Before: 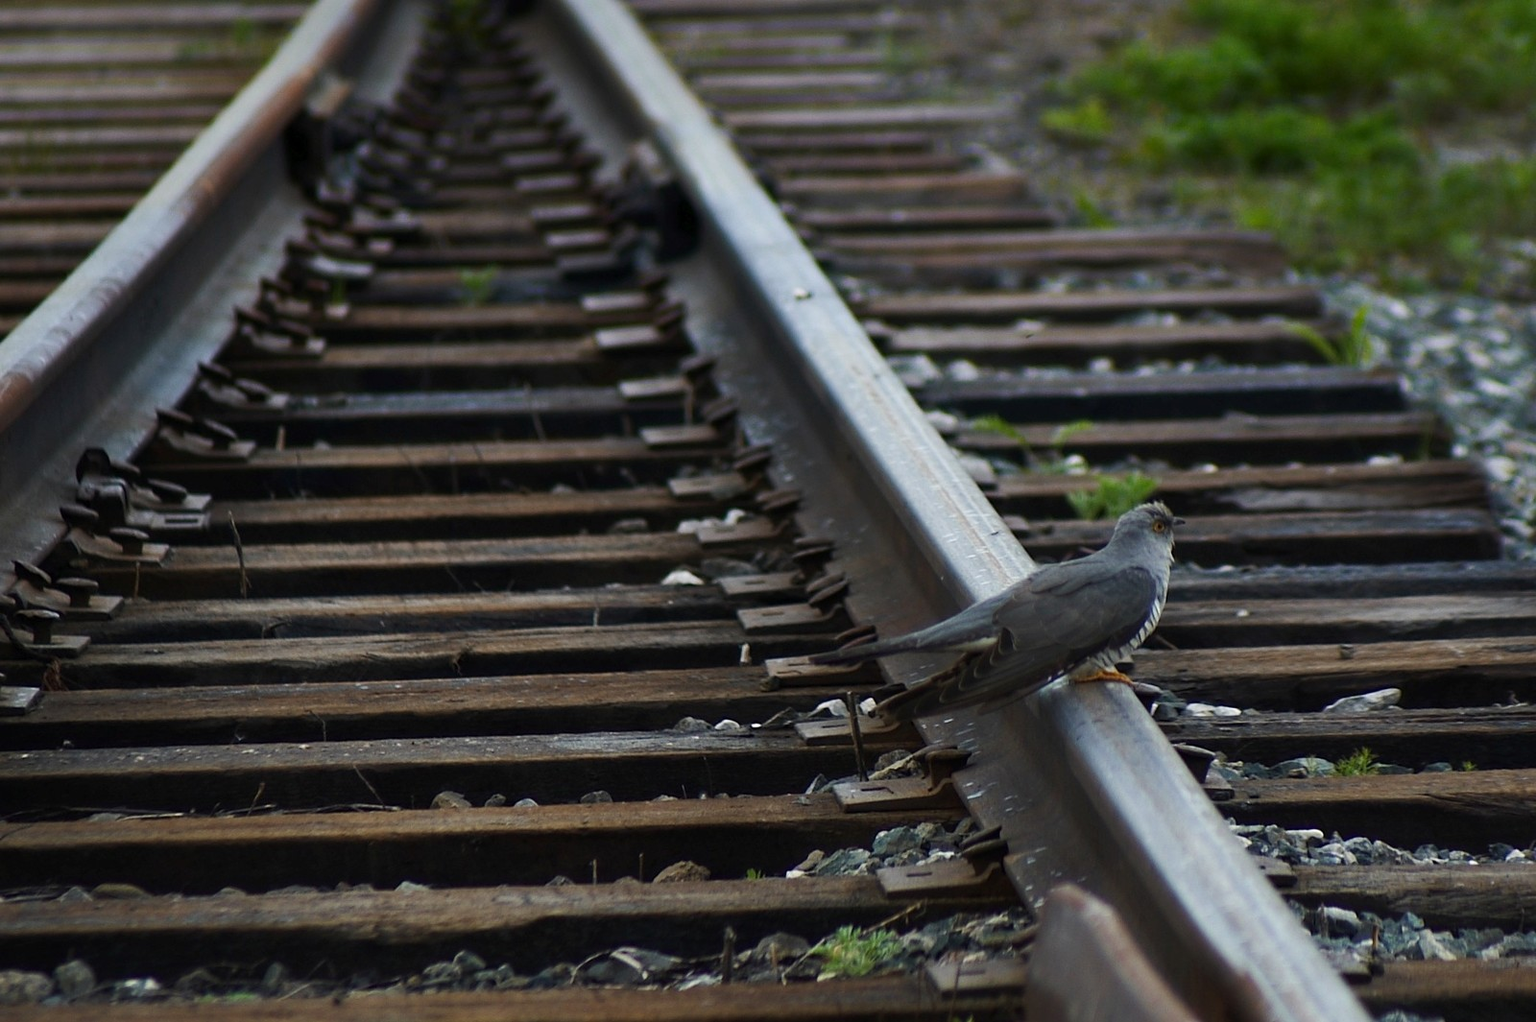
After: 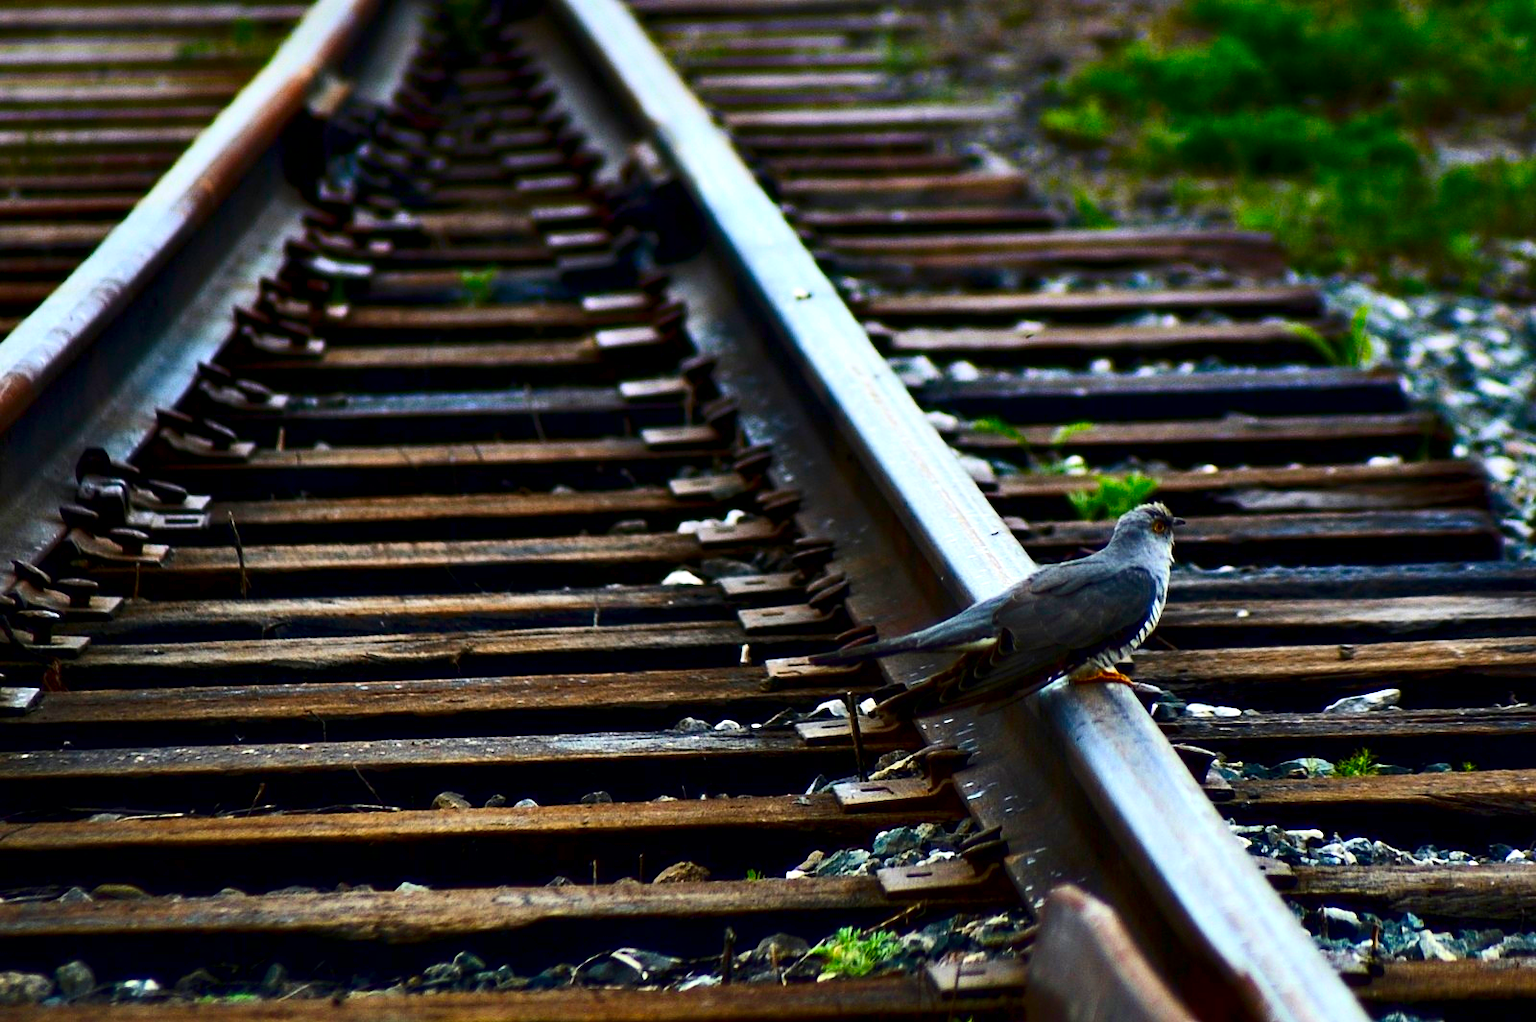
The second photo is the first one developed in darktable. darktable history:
exposure: black level correction 0.001, compensate exposure bias true, compensate highlight preservation false
contrast equalizer: y [[0.6 ×6], [0.55 ×6], [0 ×6], [0 ×6], [0 ×6]]
contrast brightness saturation: contrast 0.268, brightness 0.018, saturation 0.872
